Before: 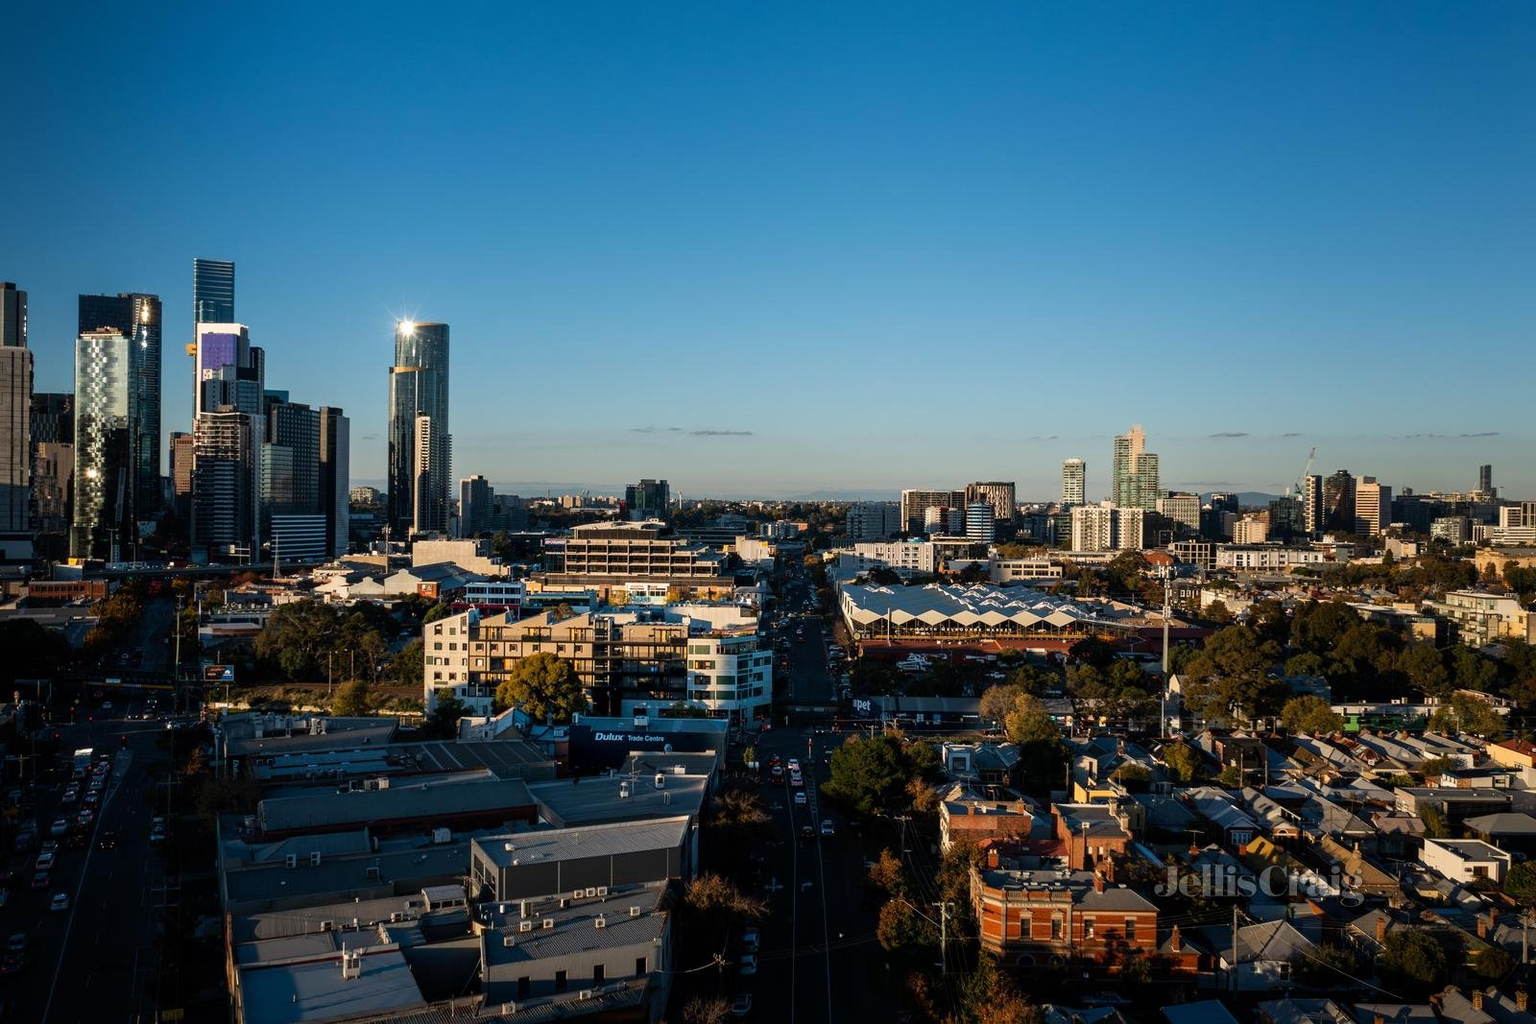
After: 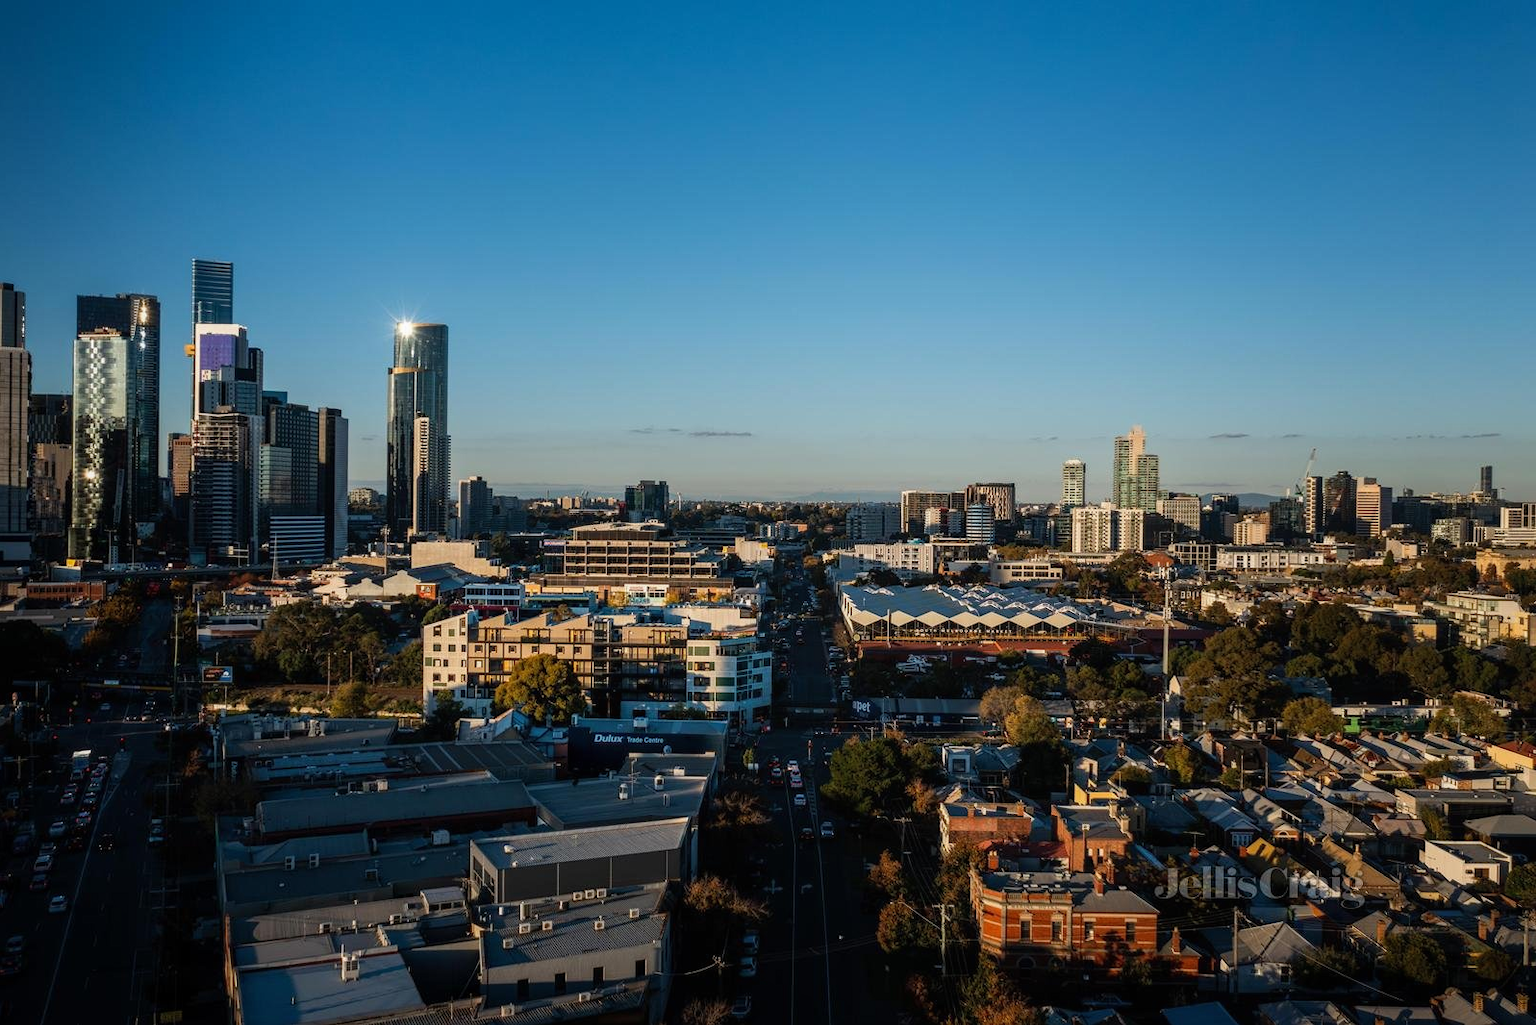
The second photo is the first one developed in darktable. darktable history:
local contrast: detail 110%
crop and rotate: left 0.126%
